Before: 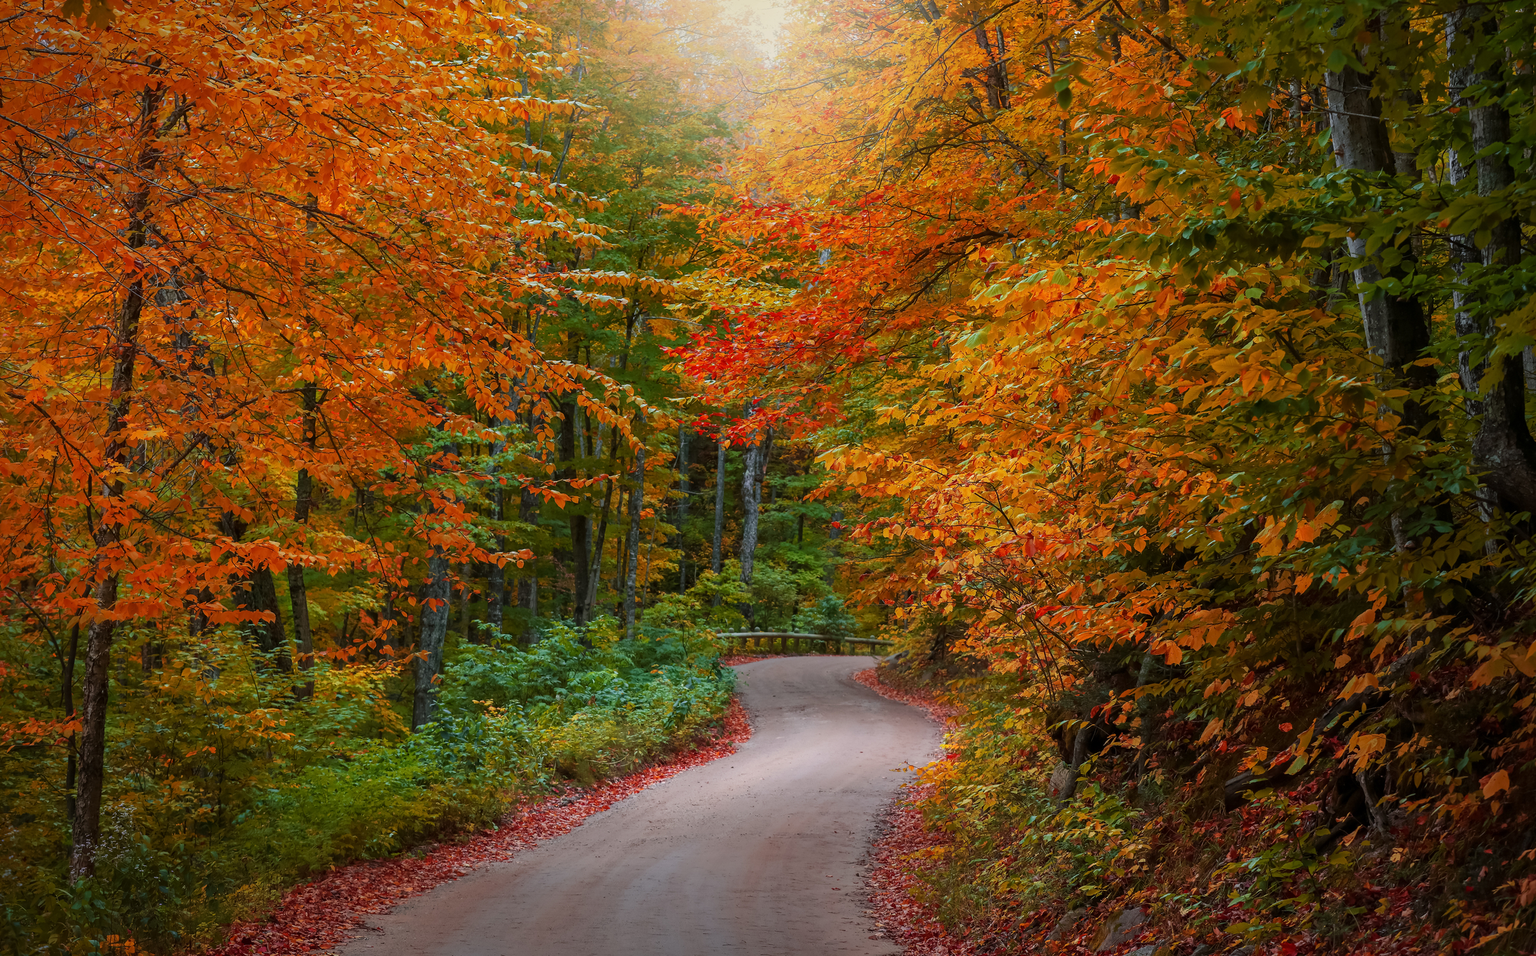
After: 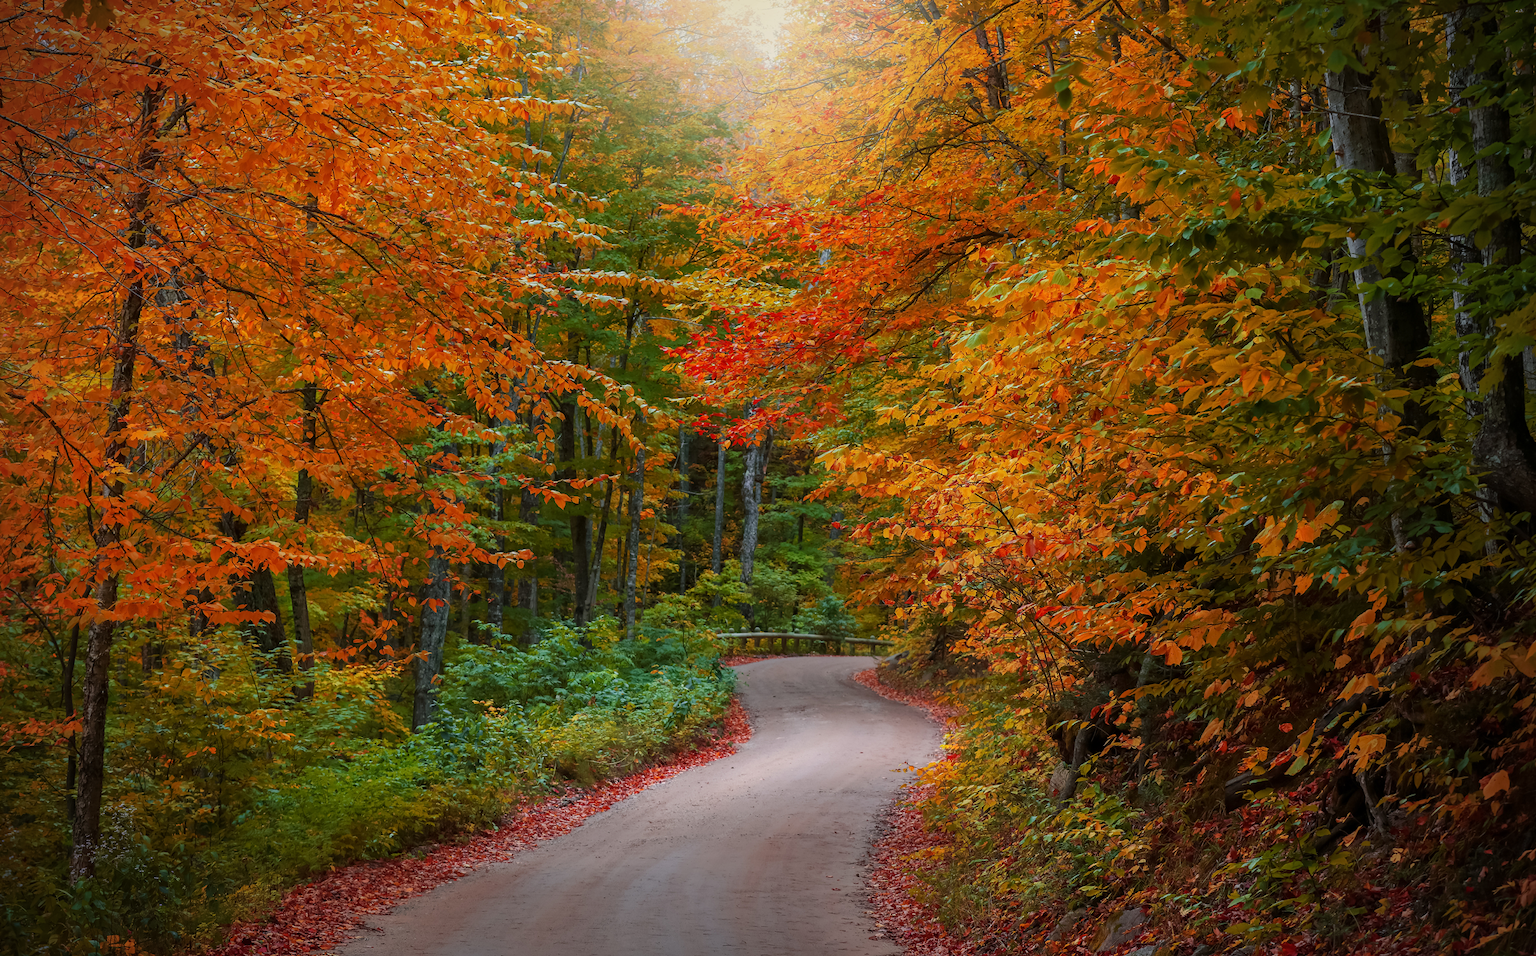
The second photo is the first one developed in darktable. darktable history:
tone equalizer: on, module defaults
vignetting: fall-off start 88.76%, fall-off radius 43.79%, brightness -0.58, saturation -0.11, width/height ratio 1.161
